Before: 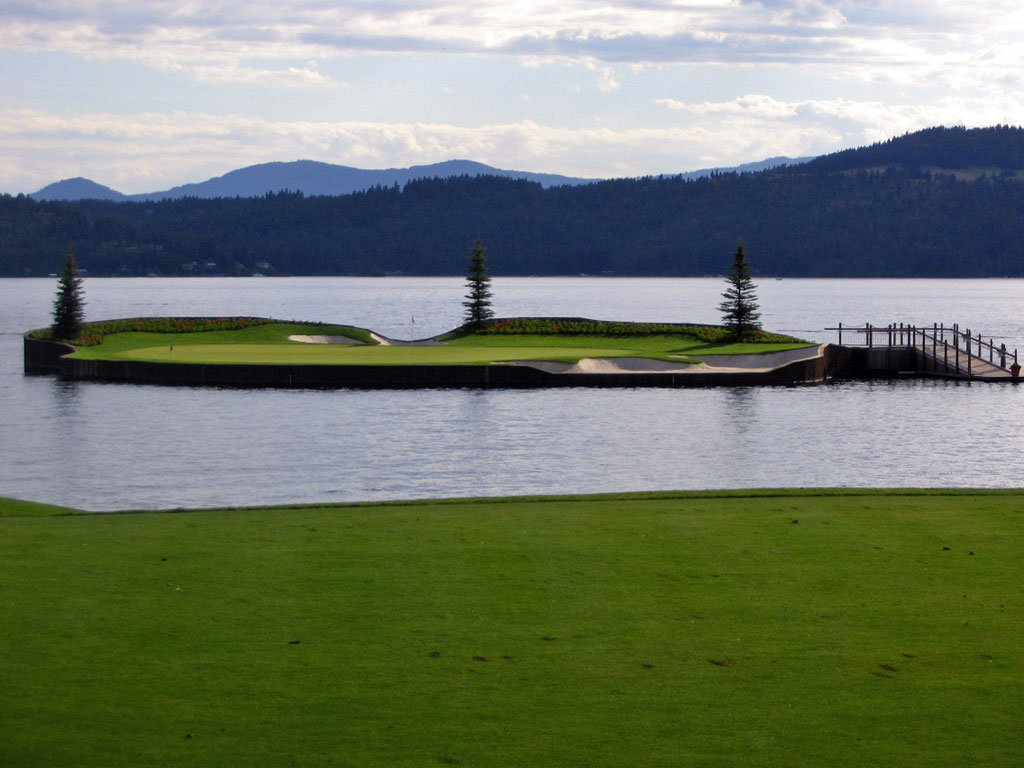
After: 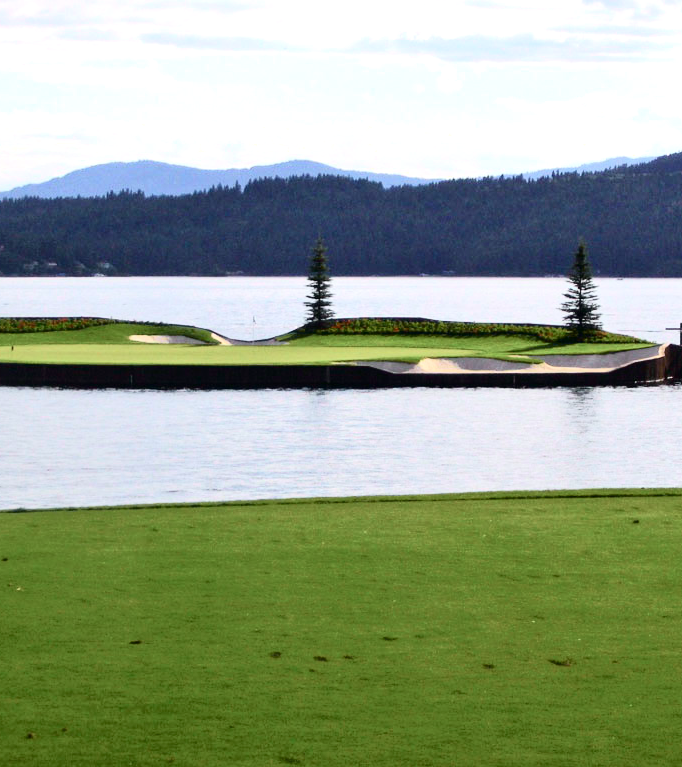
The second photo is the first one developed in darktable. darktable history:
tone curve: curves: ch0 [(0, 0.008) (0.081, 0.044) (0.177, 0.123) (0.283, 0.253) (0.416, 0.449) (0.495, 0.524) (0.661, 0.756) (0.796, 0.859) (1, 0.951)]; ch1 [(0, 0) (0.161, 0.092) (0.35, 0.33) (0.392, 0.392) (0.427, 0.426) (0.479, 0.472) (0.505, 0.5) (0.521, 0.524) (0.567, 0.564) (0.583, 0.588) (0.625, 0.627) (0.678, 0.733) (1, 1)]; ch2 [(0, 0) (0.346, 0.362) (0.404, 0.427) (0.502, 0.499) (0.531, 0.523) (0.544, 0.561) (0.58, 0.59) (0.629, 0.642) (0.717, 0.678) (1, 1)], color space Lab, independent channels, preserve colors none
exposure: black level correction 0, exposure 1 EV, compensate highlight preservation false
color calibration: illuminant same as pipeline (D50), adaptation XYZ, x 0.346, y 0.358, temperature 5016.51 K
crop and rotate: left 15.589%, right 17.723%
